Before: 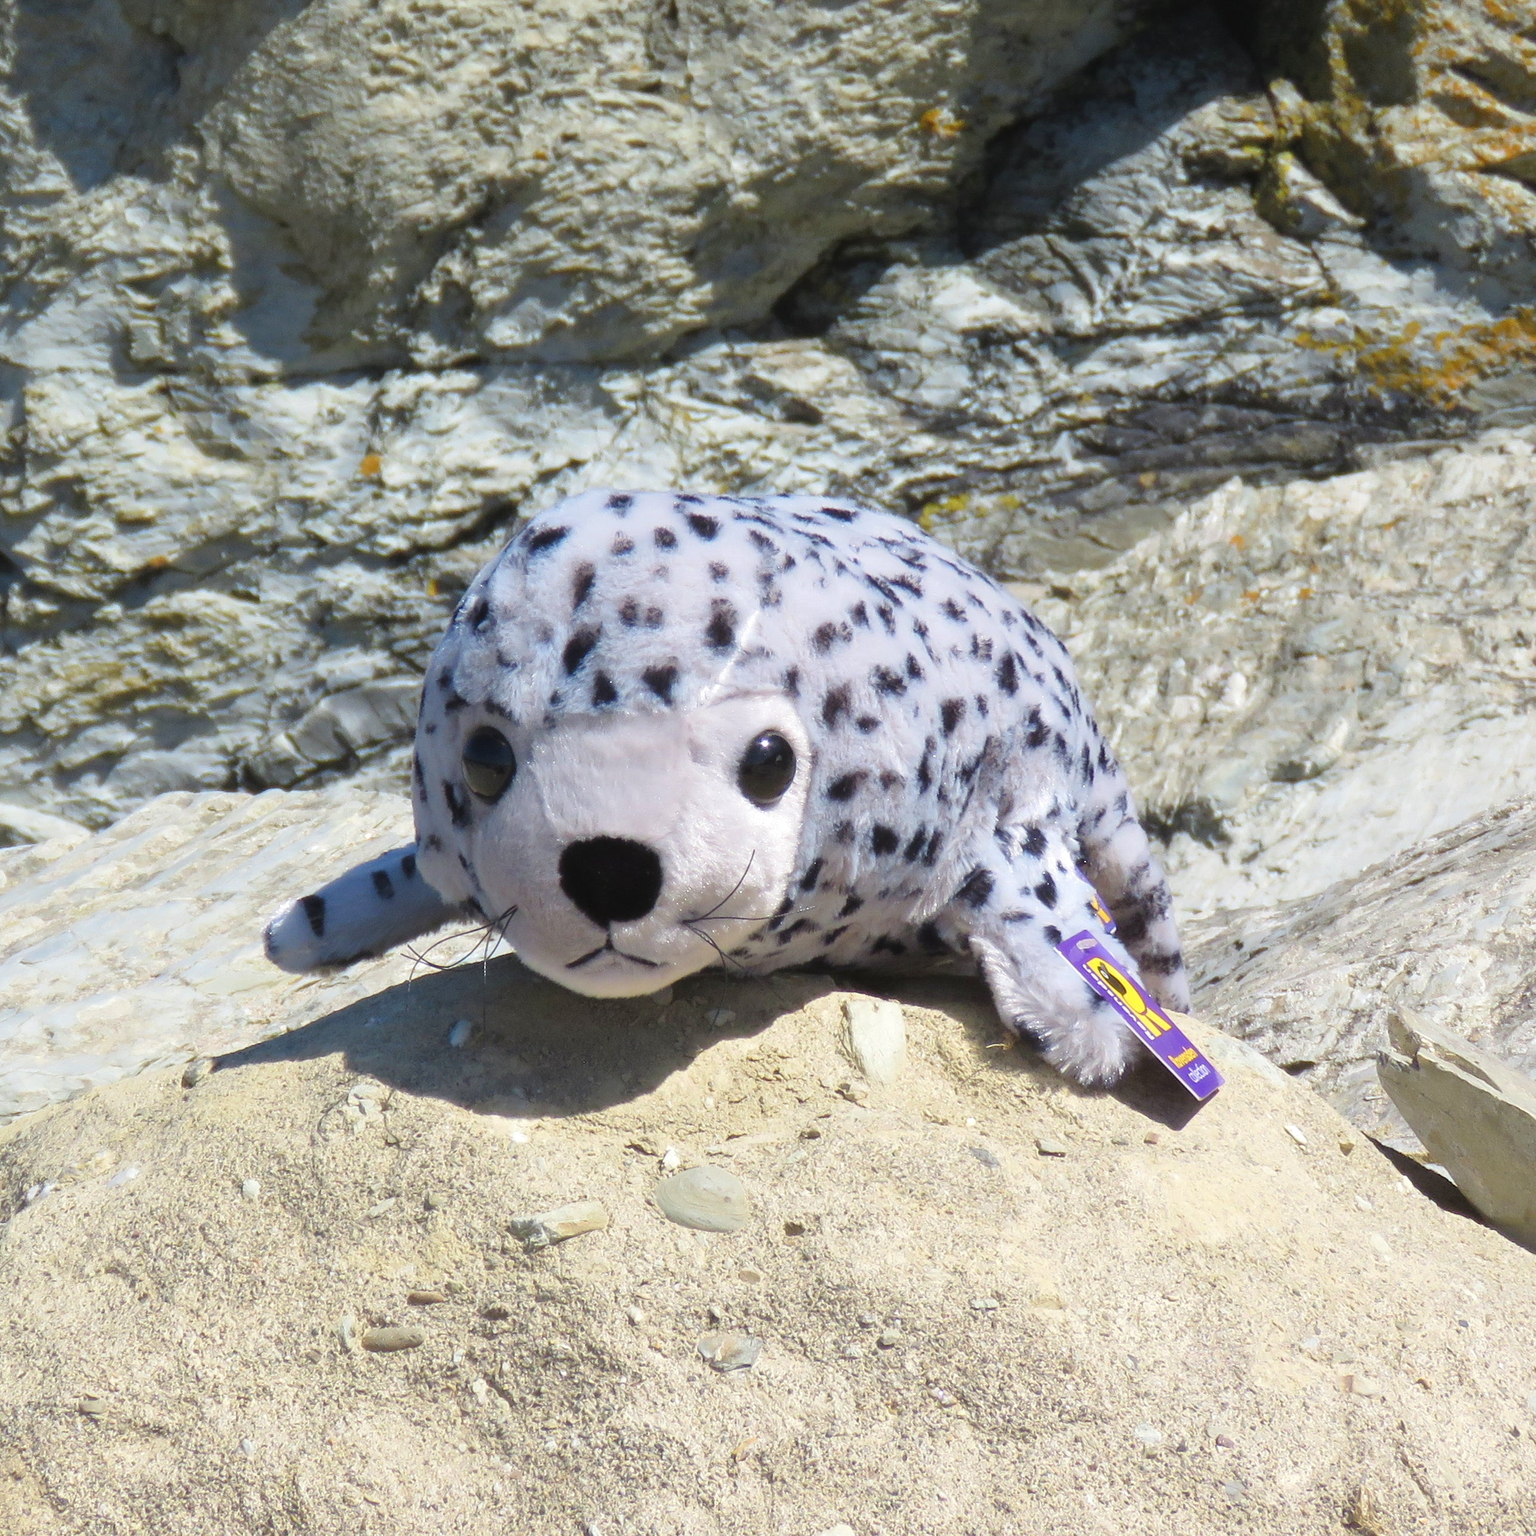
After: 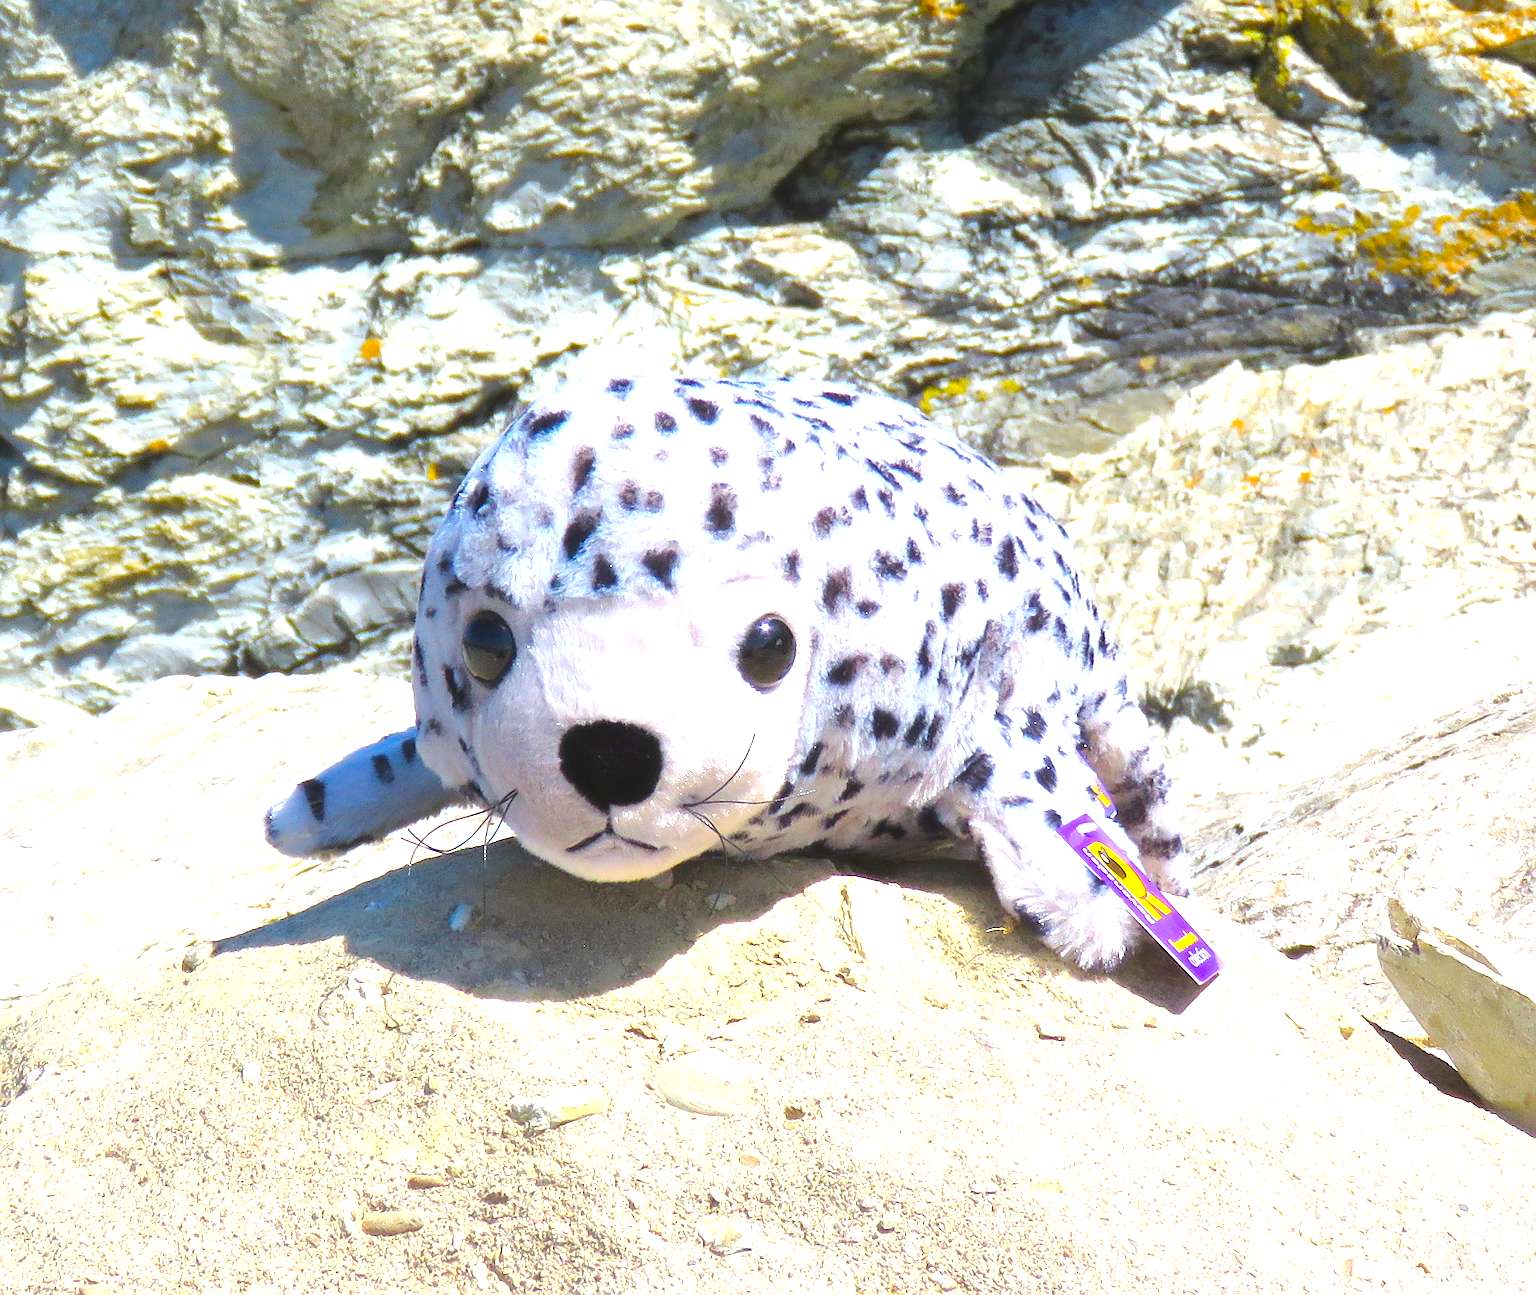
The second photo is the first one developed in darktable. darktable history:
sharpen: amount 0.497
exposure: exposure 0.602 EV, compensate highlight preservation false
color balance rgb: highlights gain › chroma 0.138%, highlights gain › hue 332.86°, linear chroma grading › global chroma 10.025%, perceptual saturation grading › global saturation 29.864%, perceptual brilliance grading › global brilliance 9.982%, perceptual brilliance grading › shadows 14.4%
crop: top 7.578%, bottom 7.951%
